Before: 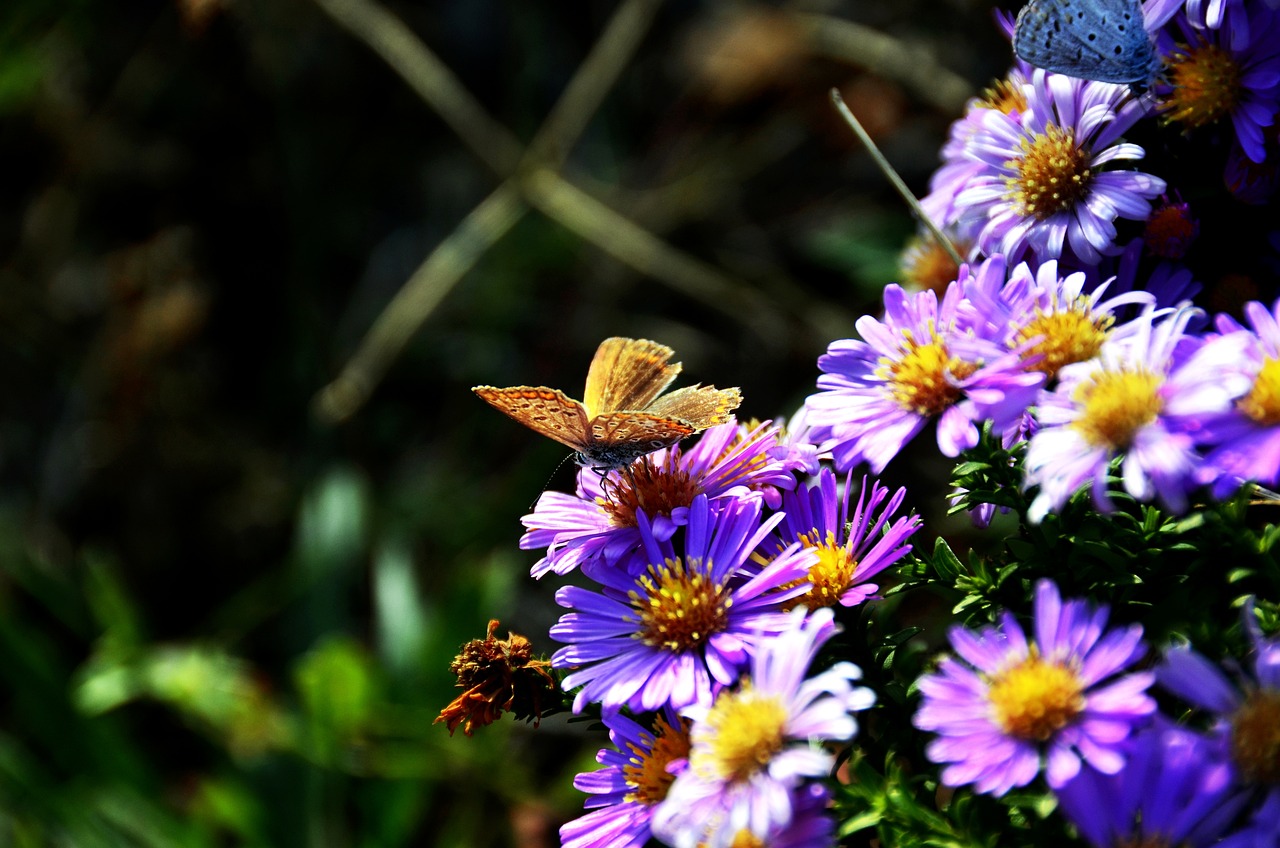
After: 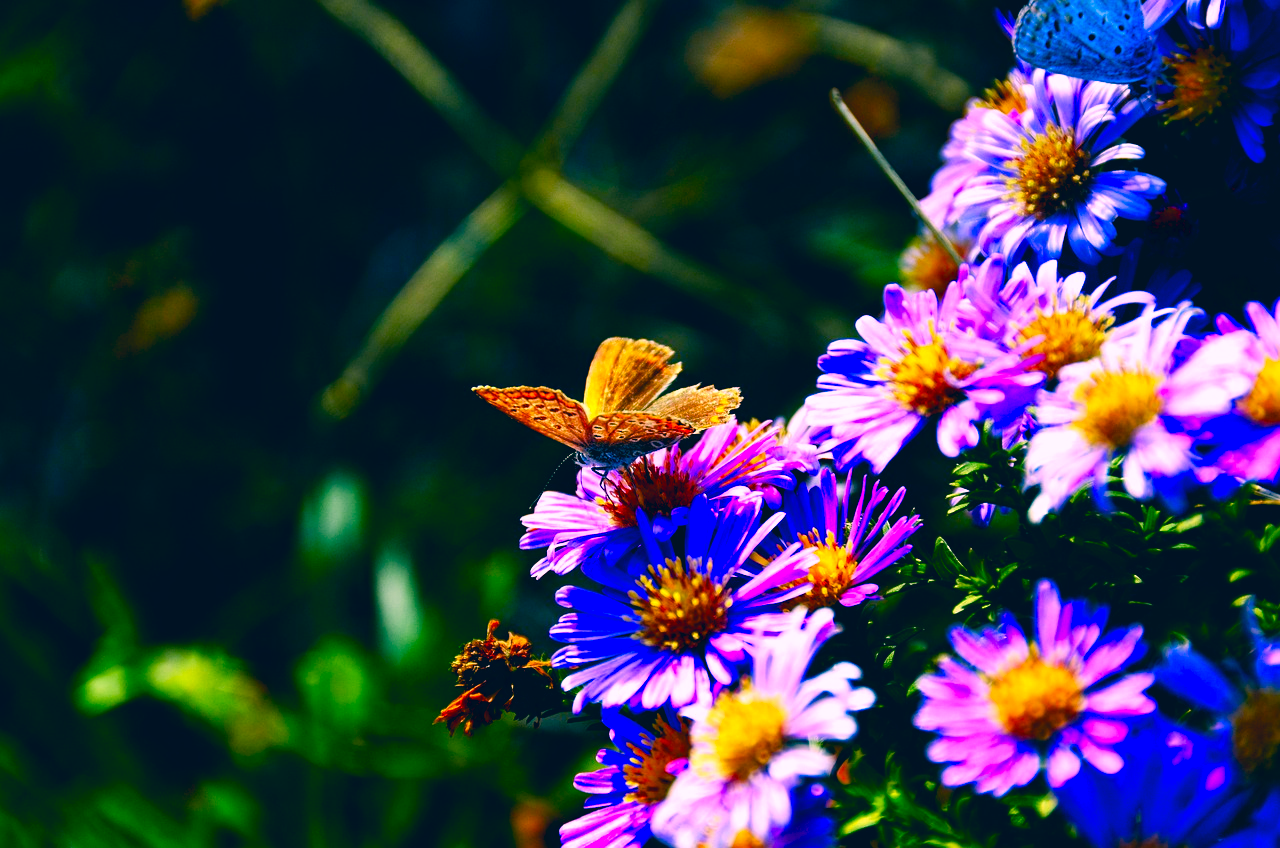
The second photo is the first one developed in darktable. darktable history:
color balance rgb: perceptual saturation grading › global saturation 20%, perceptual saturation grading › highlights -25.823%, perceptual saturation grading › shadows 49.762%, perceptual brilliance grading › global brilliance 2.763%, perceptual brilliance grading › highlights -2.764%, perceptual brilliance grading › shadows 2.793%, contrast 4.063%
color correction: highlights a* 16.37, highlights b* 0.244, shadows a* -15.41, shadows b* -14.61, saturation 1.49
